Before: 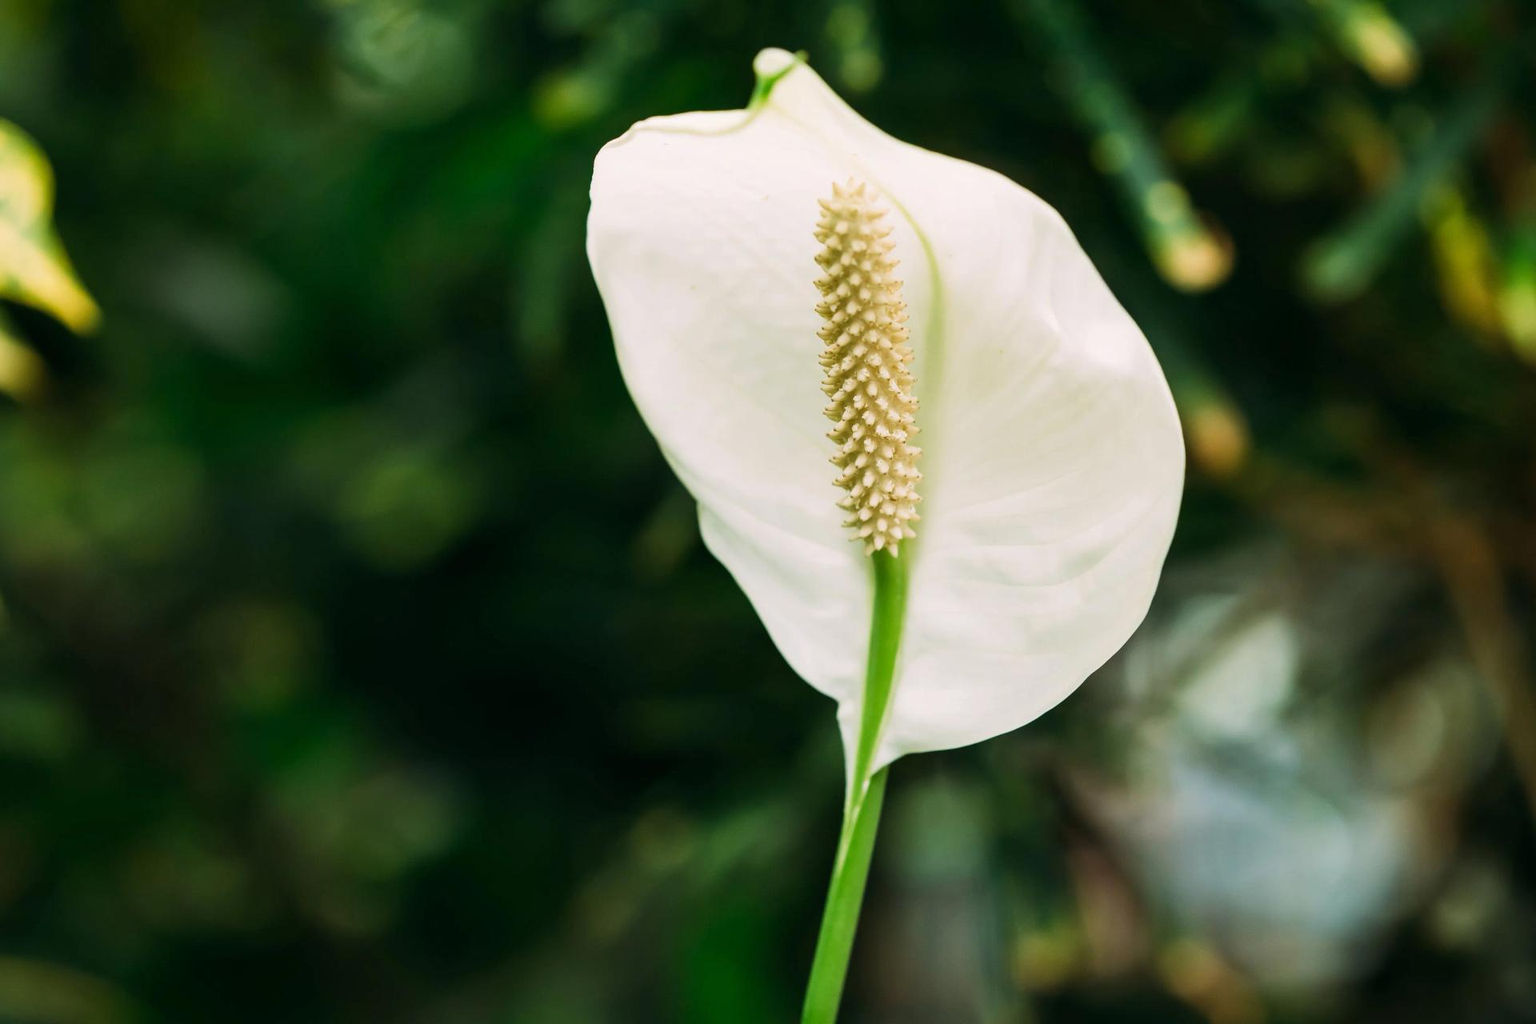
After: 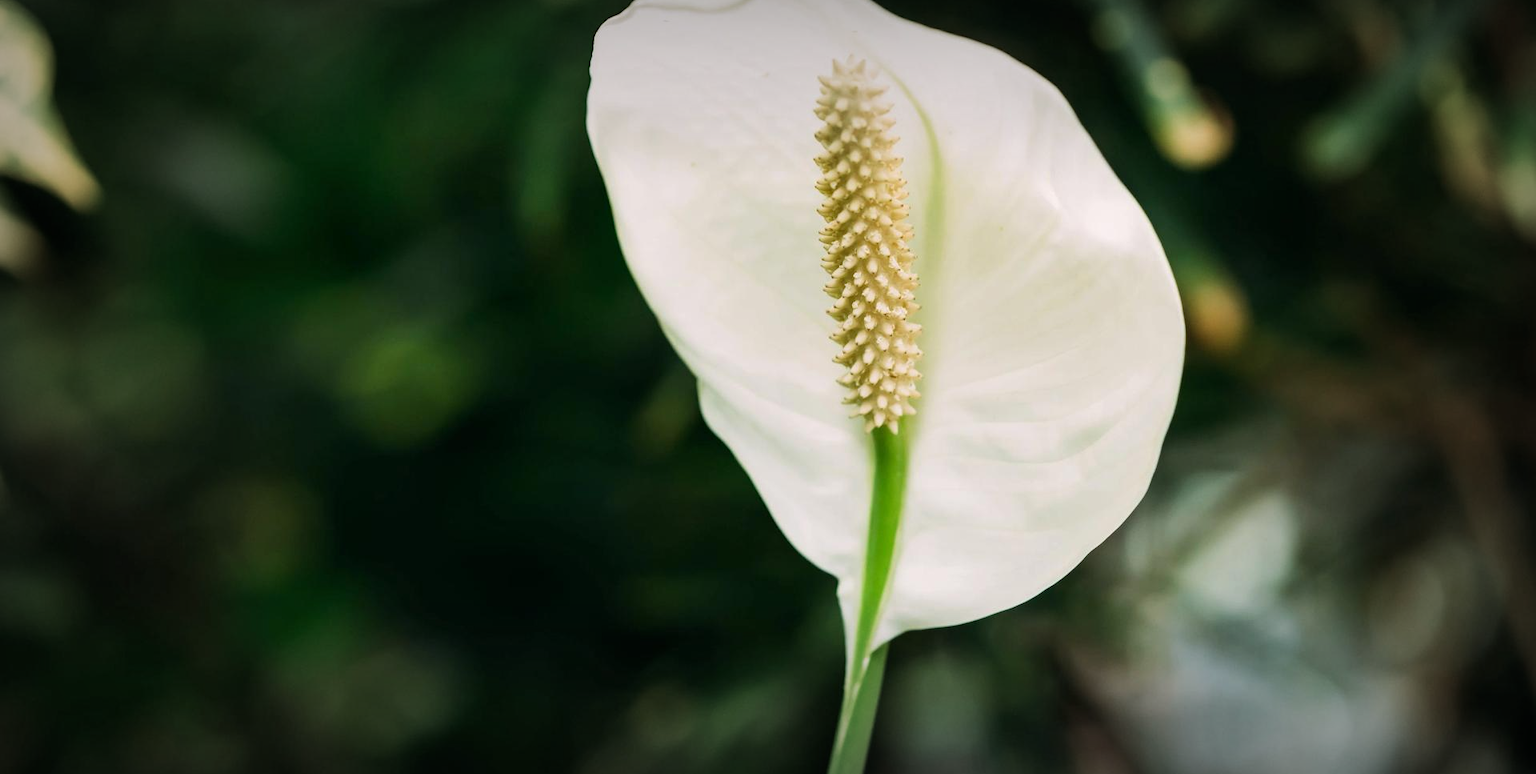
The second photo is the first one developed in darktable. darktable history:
vignetting: fall-off start 52.81%, automatic ratio true, width/height ratio 1.313, shape 0.212
crop and rotate: top 12.09%, bottom 12.236%
